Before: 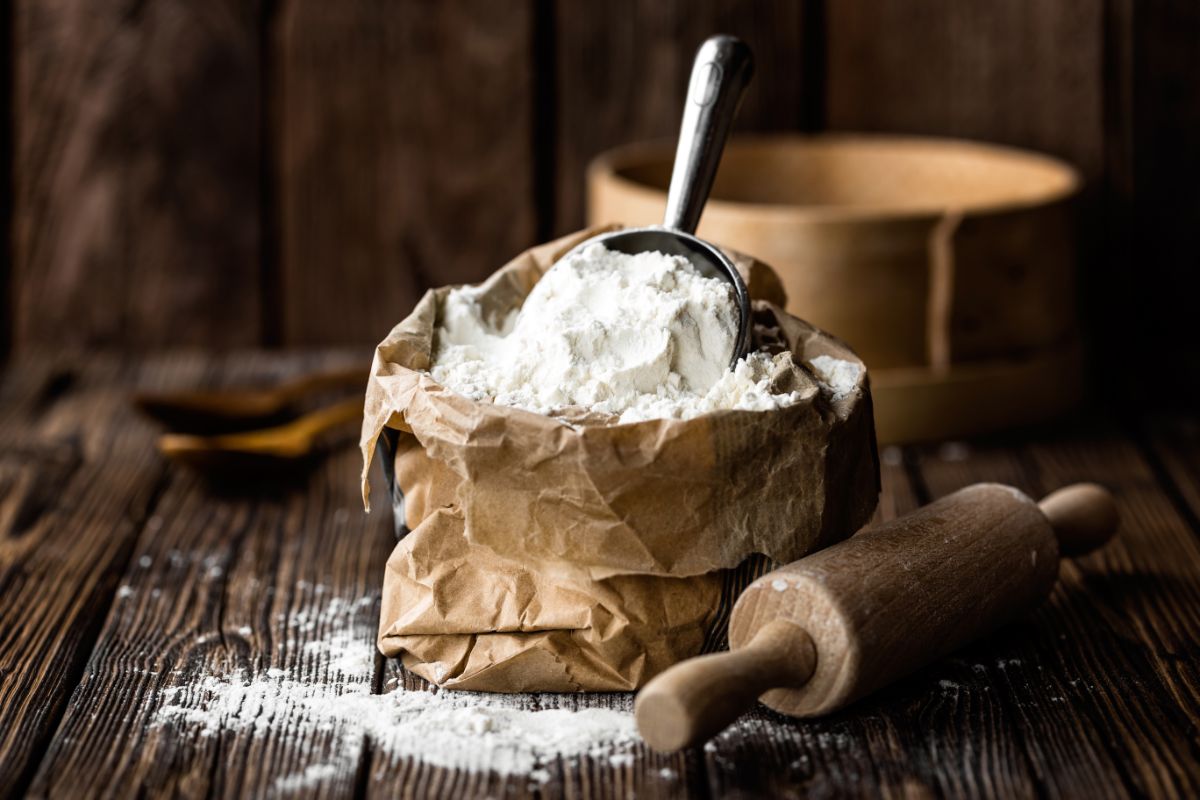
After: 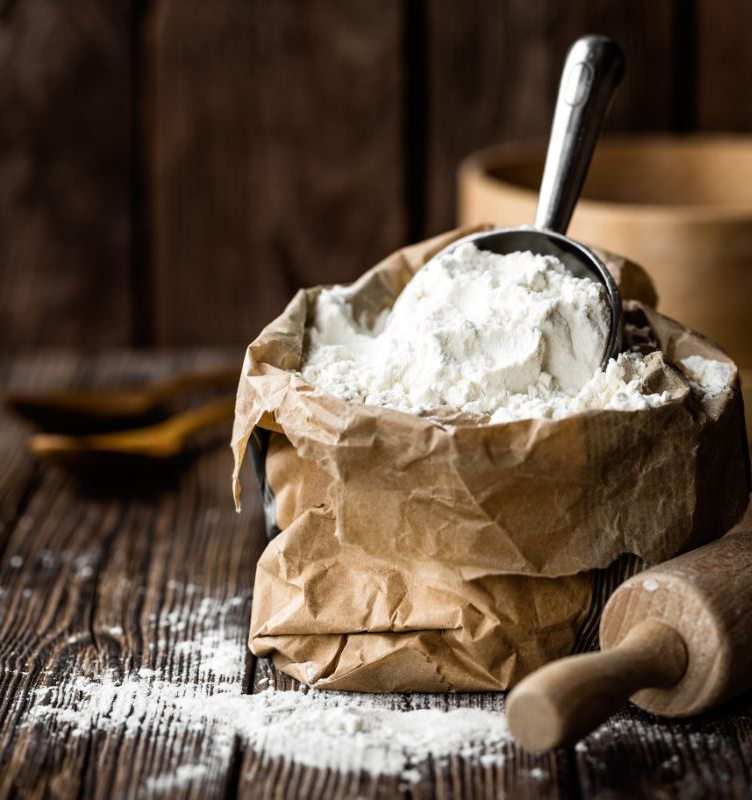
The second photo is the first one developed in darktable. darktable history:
crop: left 10.75%, right 26.551%
